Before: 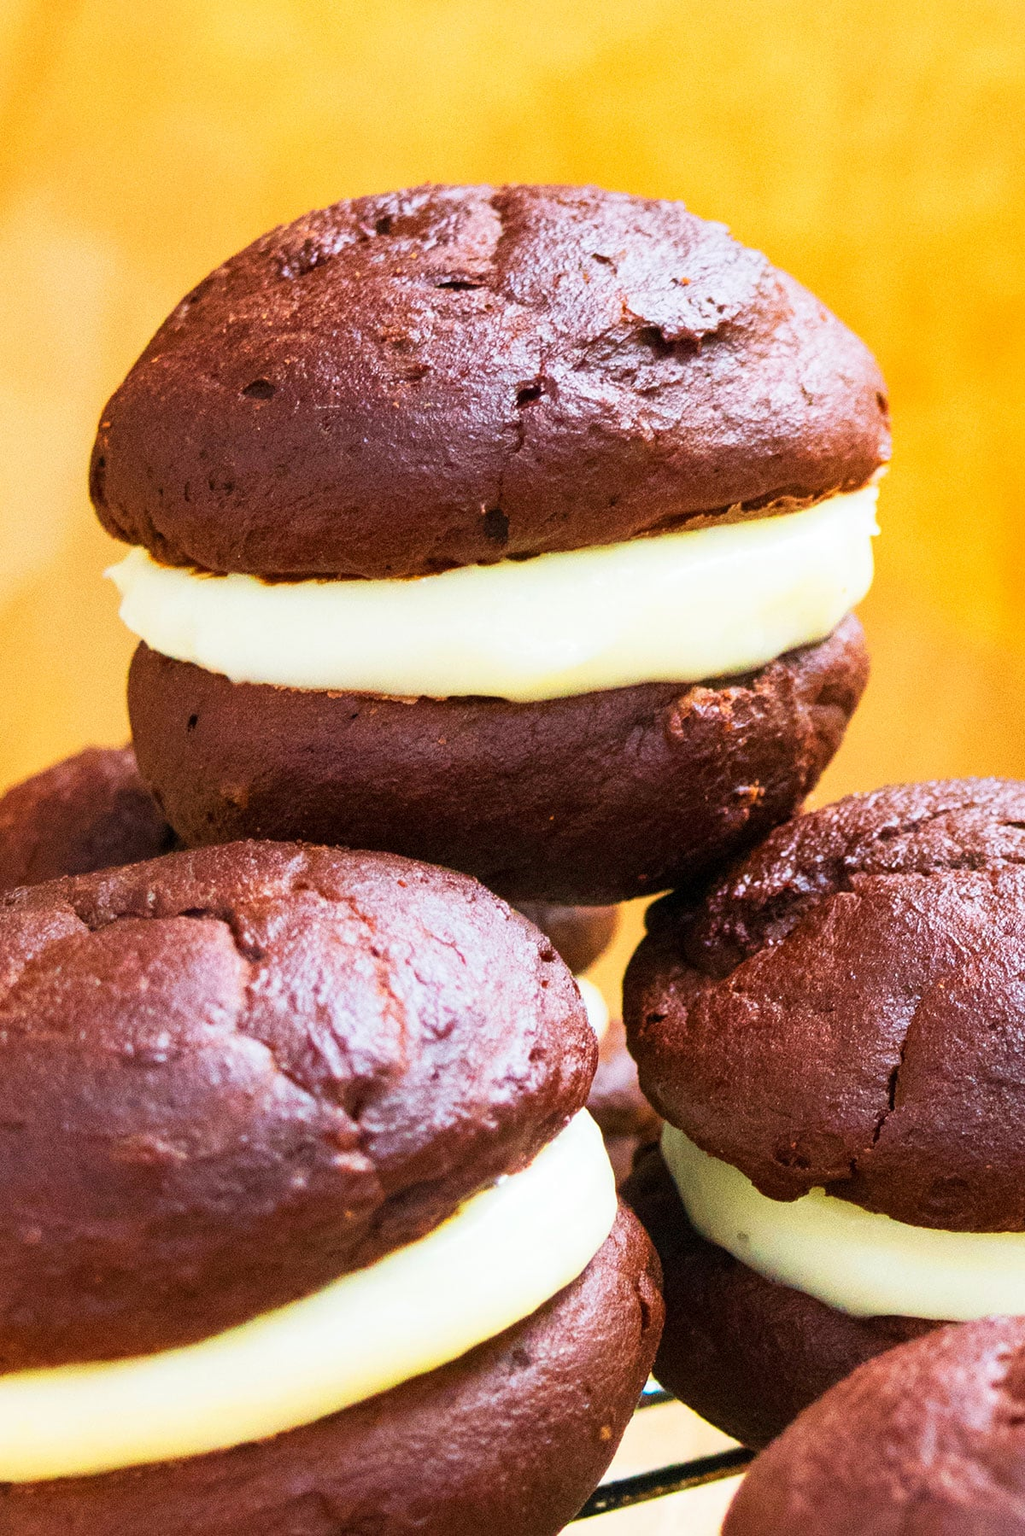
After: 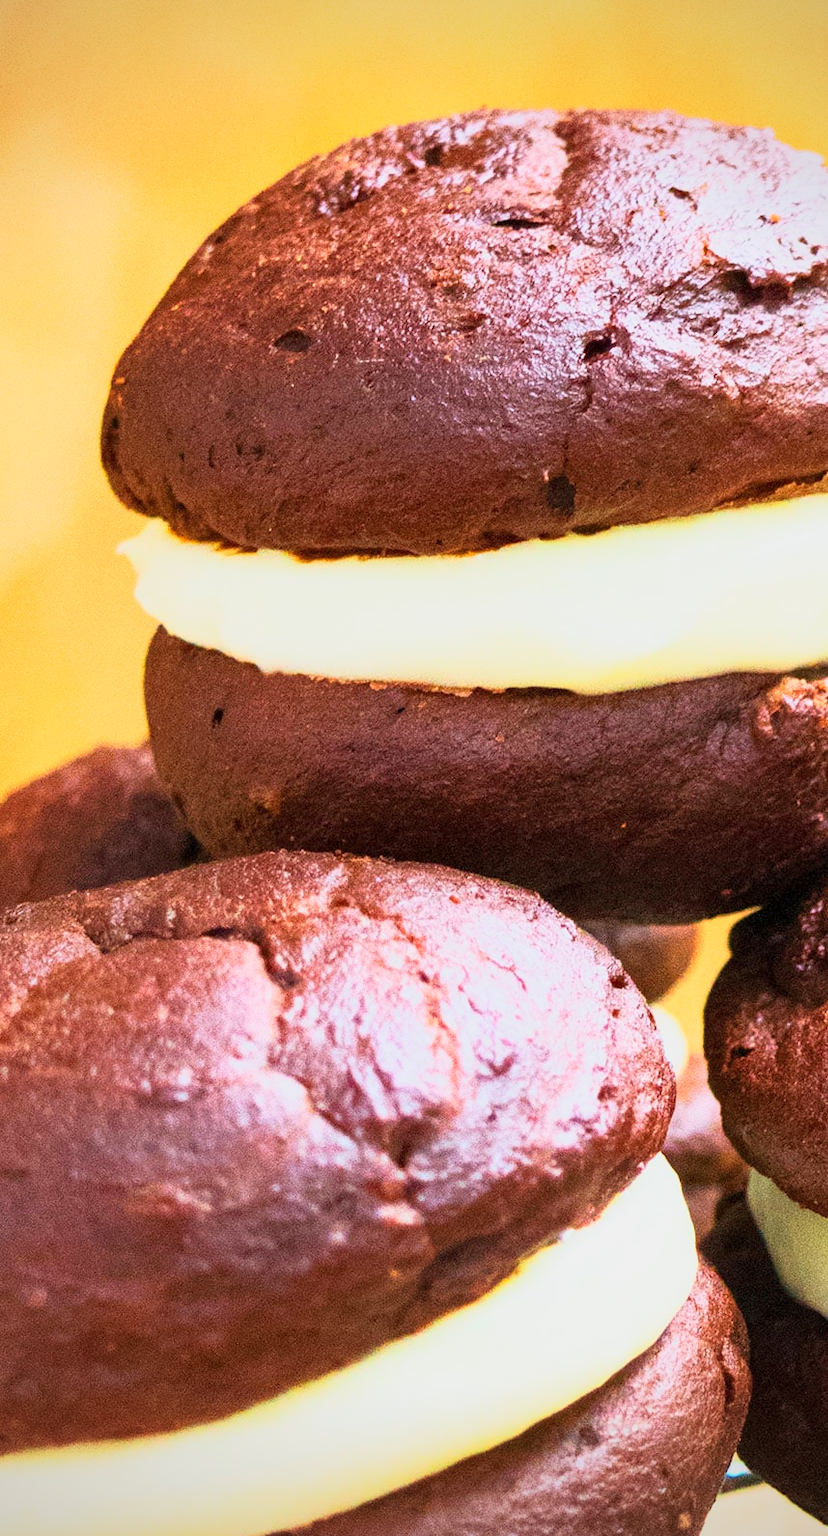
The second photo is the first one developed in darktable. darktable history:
shadows and highlights: shadows 37.7, highlights -27.57, soften with gaussian
vignetting: fall-off radius 61.03%
crop: top 5.778%, right 27.859%, bottom 5.757%
base curve: curves: ch0 [(0, 0) (0.088, 0.125) (0.176, 0.251) (0.354, 0.501) (0.613, 0.749) (1, 0.877)]
